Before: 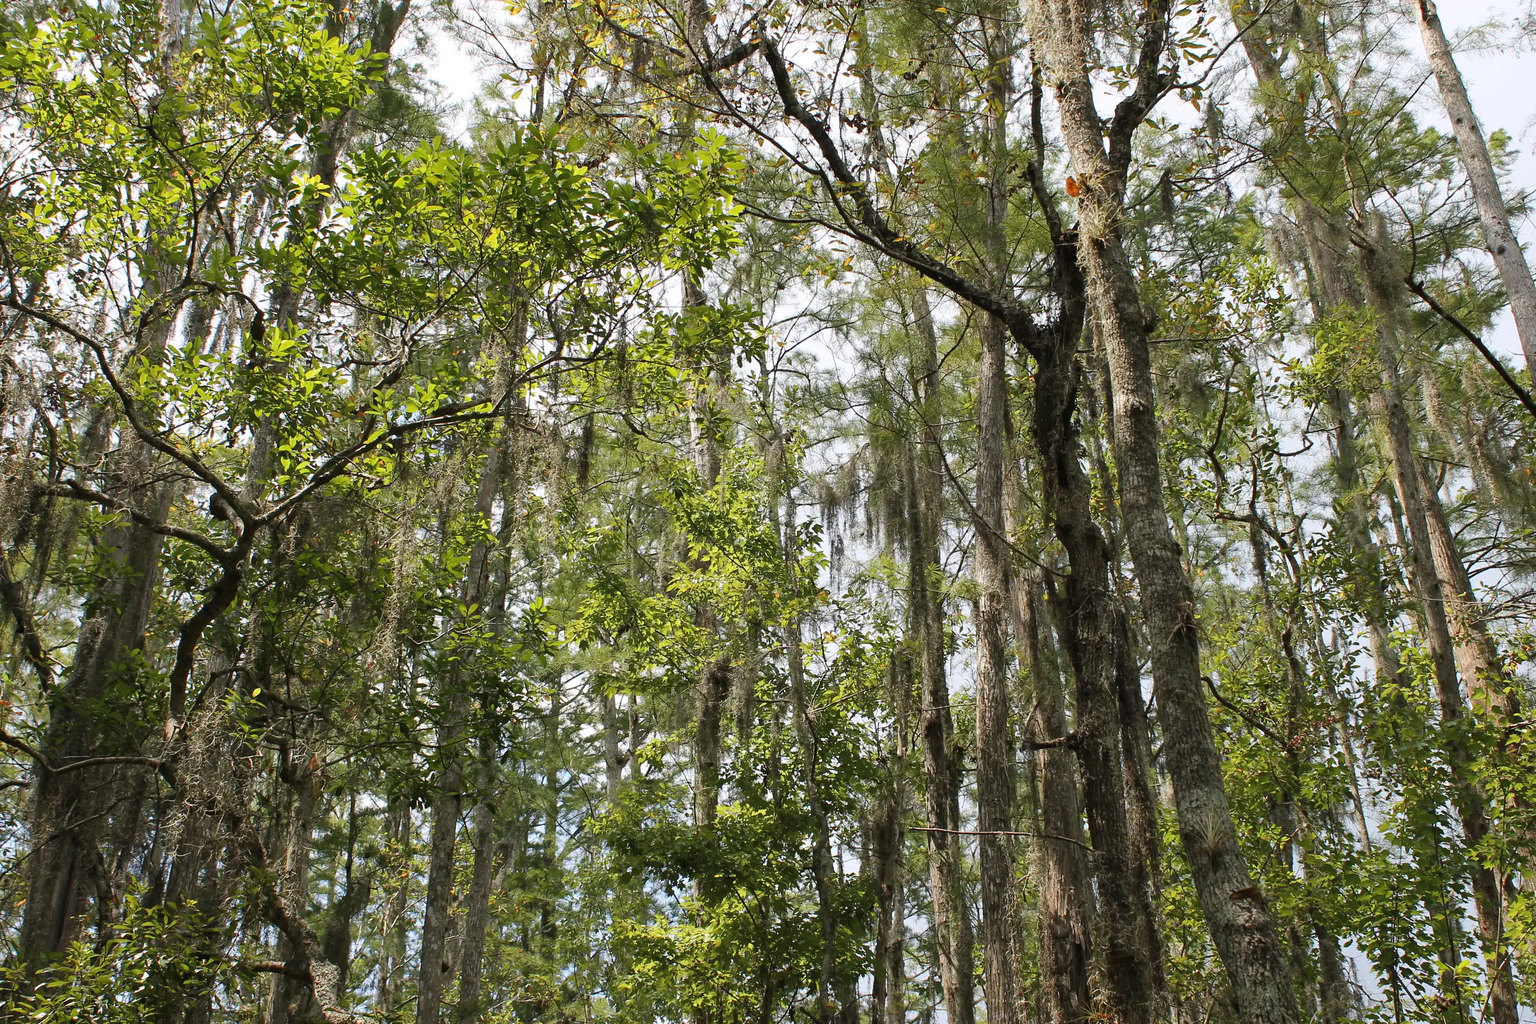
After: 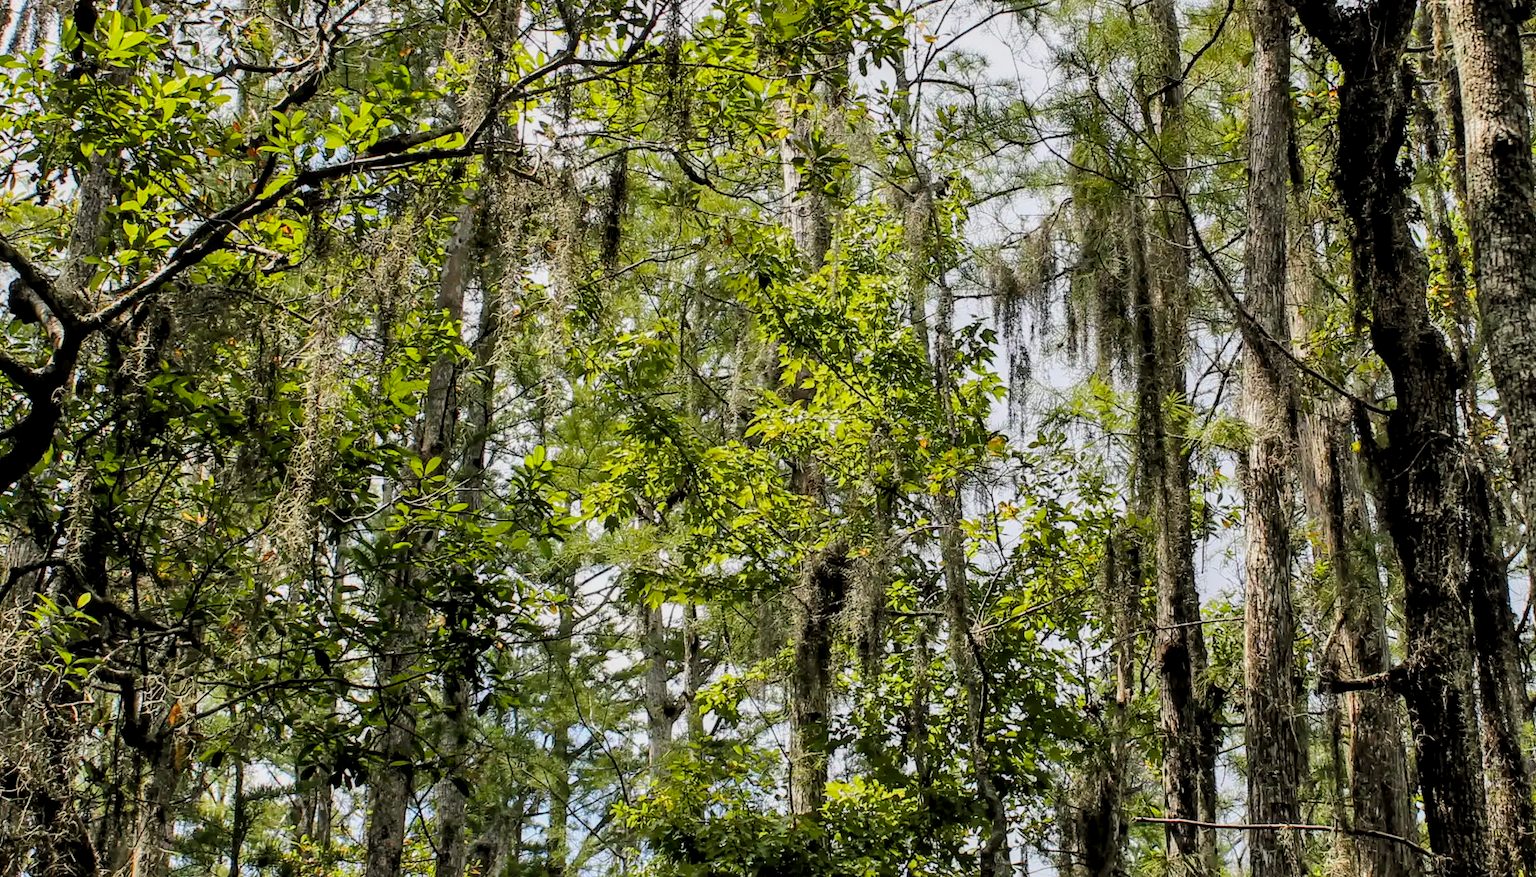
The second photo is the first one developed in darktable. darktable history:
crop: left 13.312%, top 31.28%, right 24.627%, bottom 15.582%
filmic rgb: black relative exposure -7.75 EV, white relative exposure 4.4 EV, threshold 3 EV, target black luminance 0%, hardness 3.76, latitude 50.51%, contrast 1.074, highlights saturation mix 10%, shadows ↔ highlights balance -0.22%, color science v4 (2020), enable highlight reconstruction true
shadows and highlights: highlights color adjustment 0%, low approximation 0.01, soften with gaussian
local contrast: detail 130%
